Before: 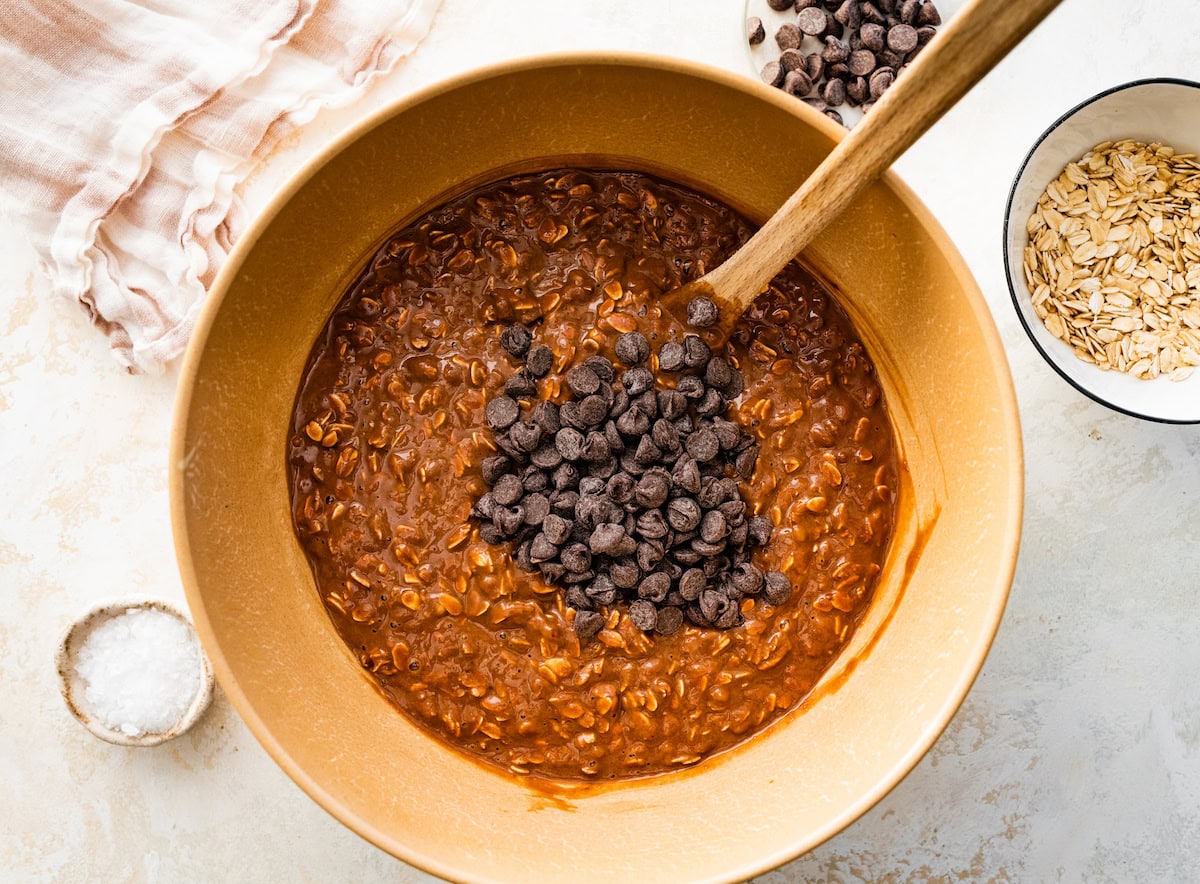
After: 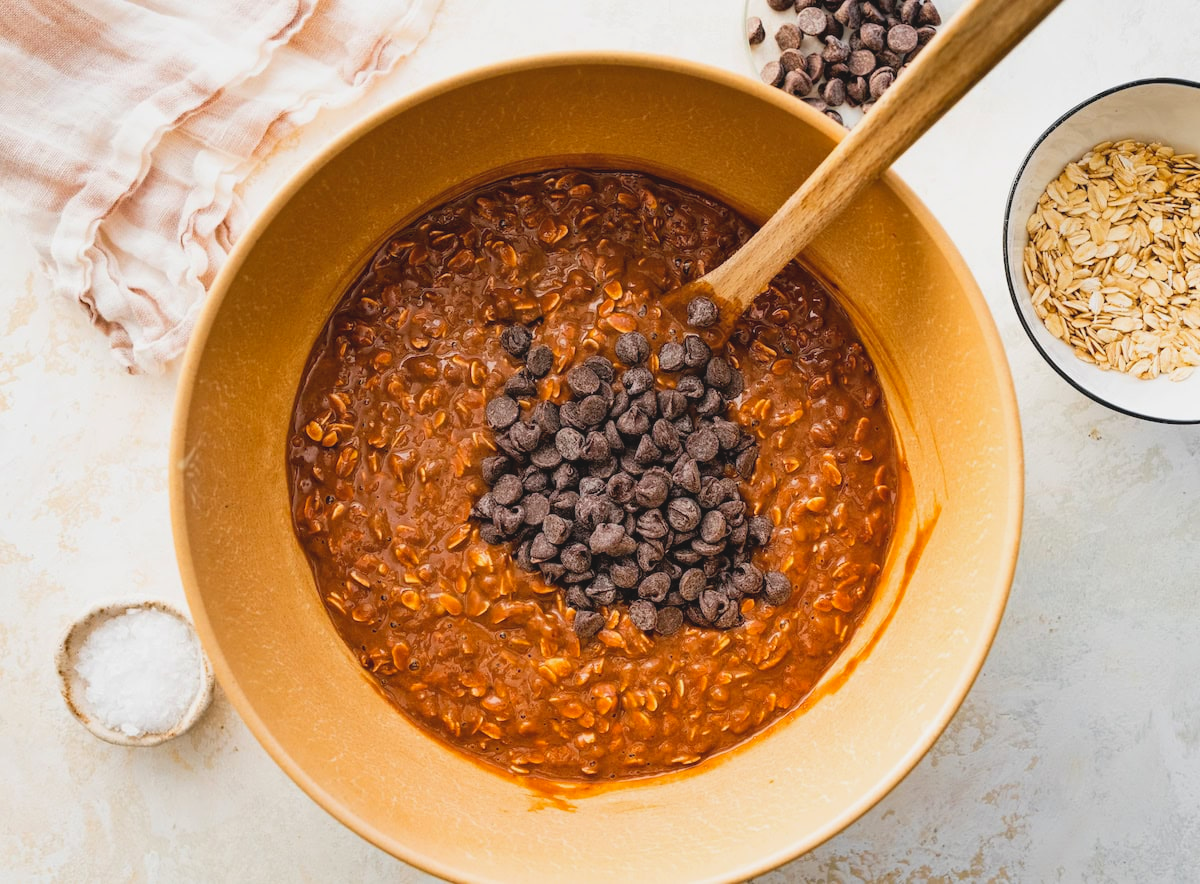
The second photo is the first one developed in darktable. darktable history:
contrast brightness saturation: contrast -0.099, brightness 0.04, saturation 0.081
